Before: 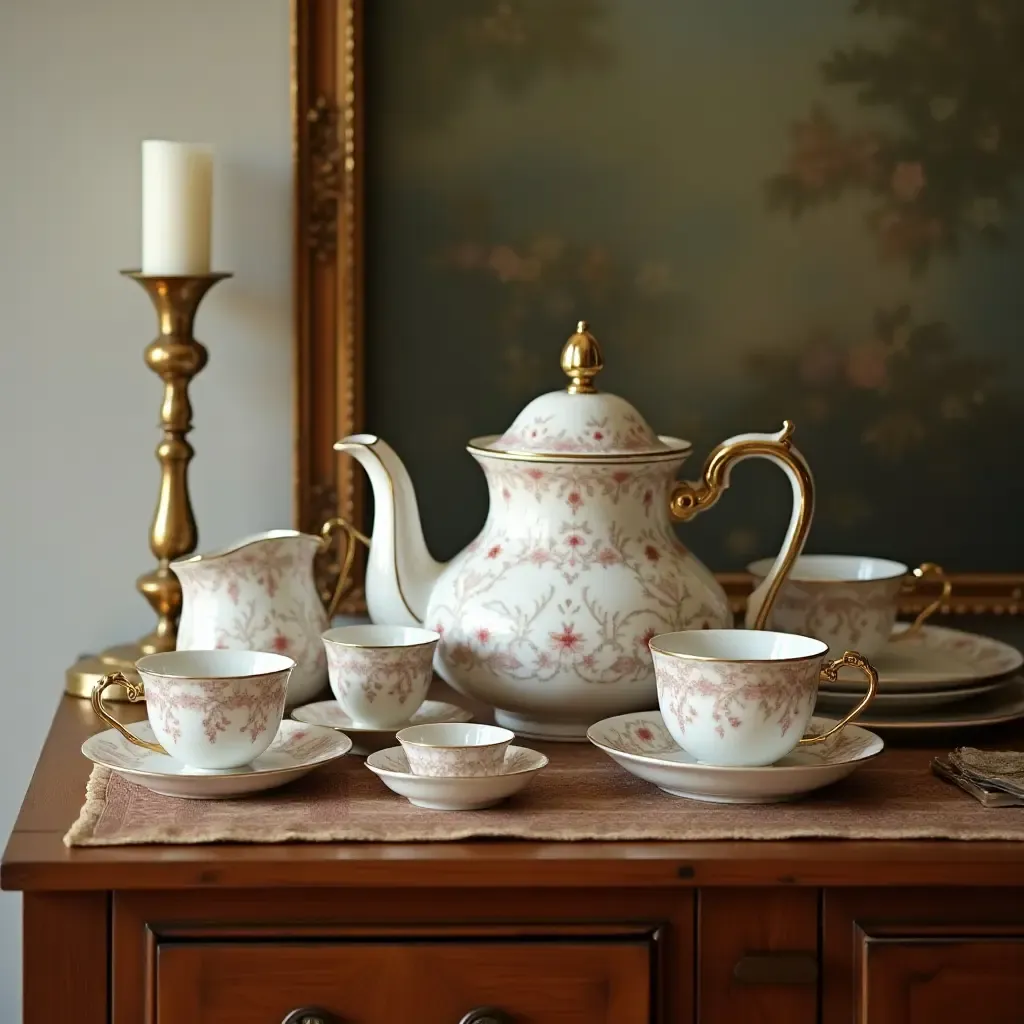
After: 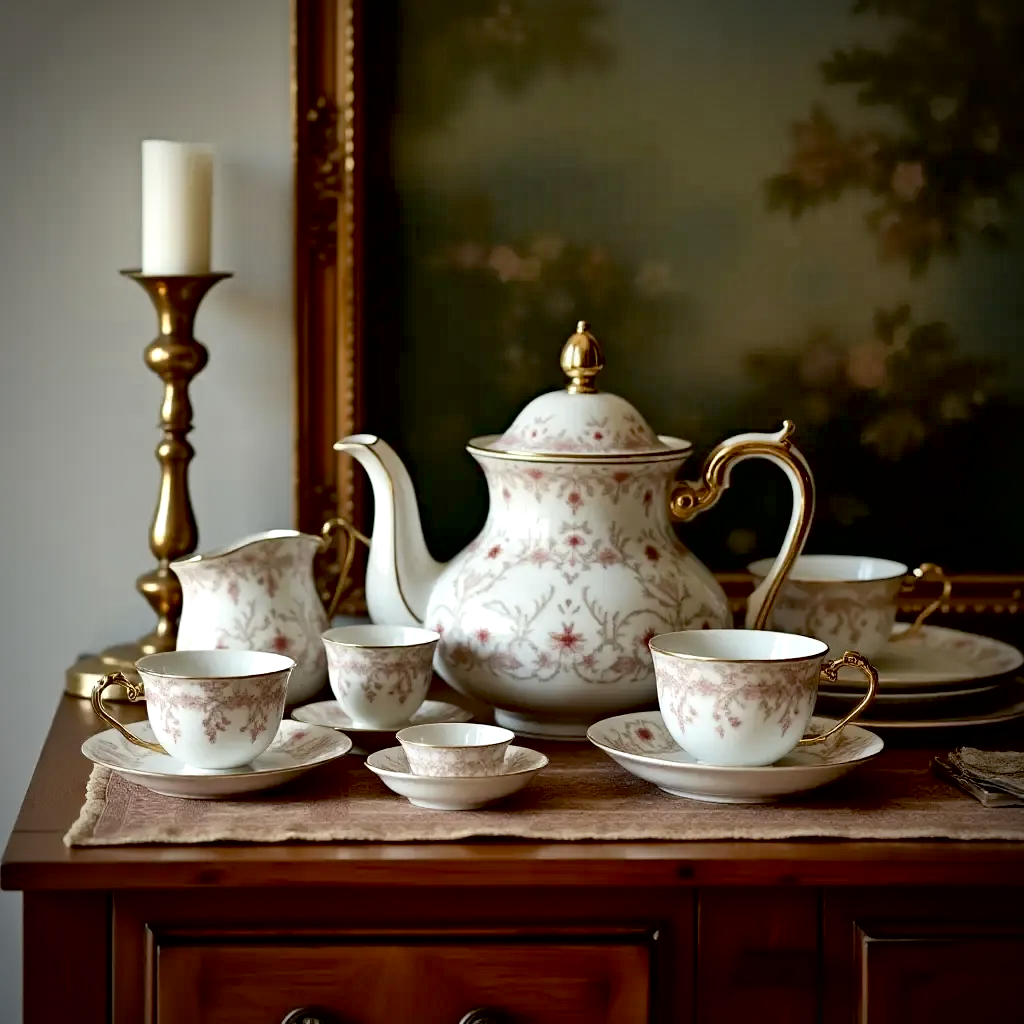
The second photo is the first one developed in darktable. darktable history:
vignetting: brightness -0.581, saturation -0.118, unbound false
contrast brightness saturation: contrast -0.066, brightness -0.031, saturation -0.109
local contrast: mode bilateral grid, contrast 69, coarseness 74, detail 181%, midtone range 0.2
exposure: black level correction 0.016, exposure -0.008 EV, compensate highlight preservation false
